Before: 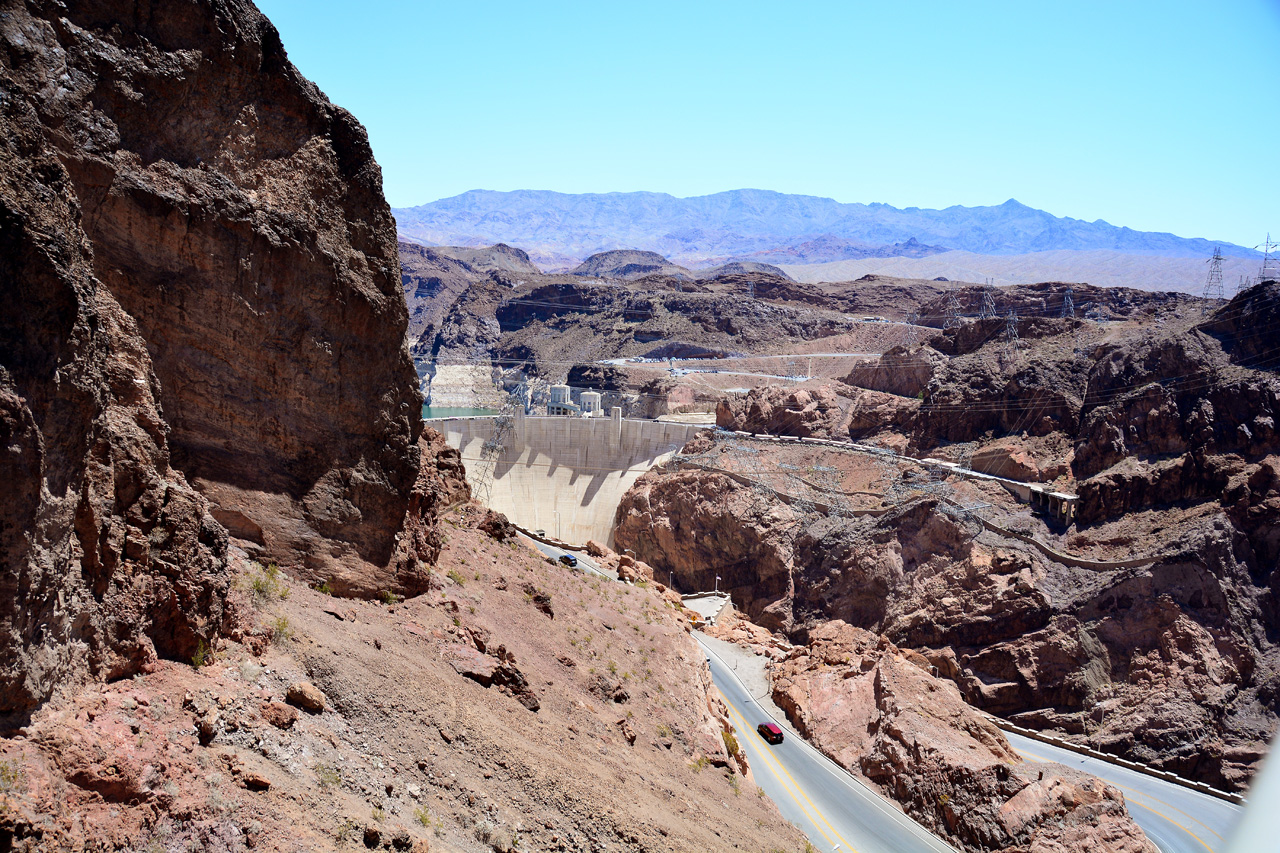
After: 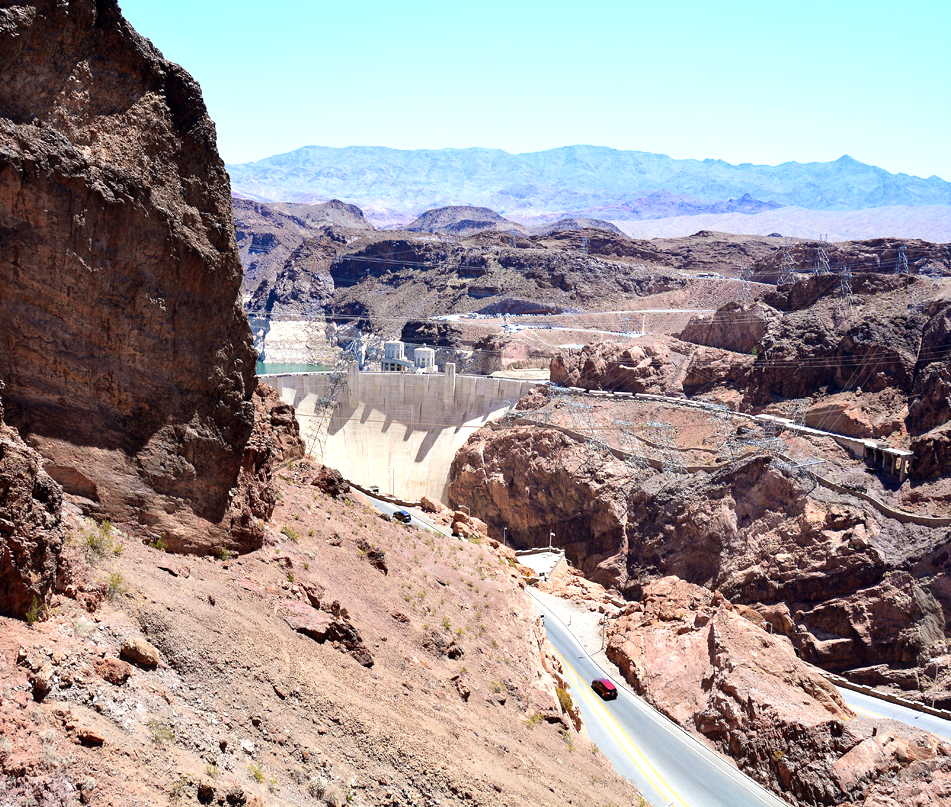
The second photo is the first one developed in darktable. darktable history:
exposure: exposure 0.507 EV, compensate highlight preservation false
crop and rotate: left 13.036%, top 5.338%, right 12.596%
